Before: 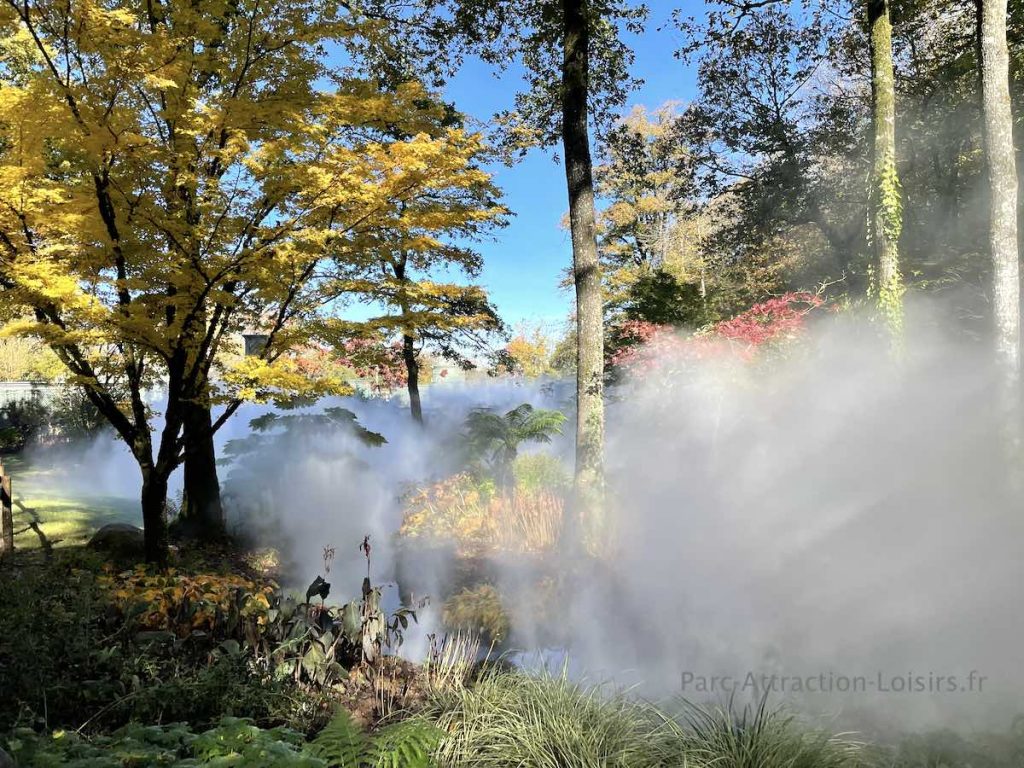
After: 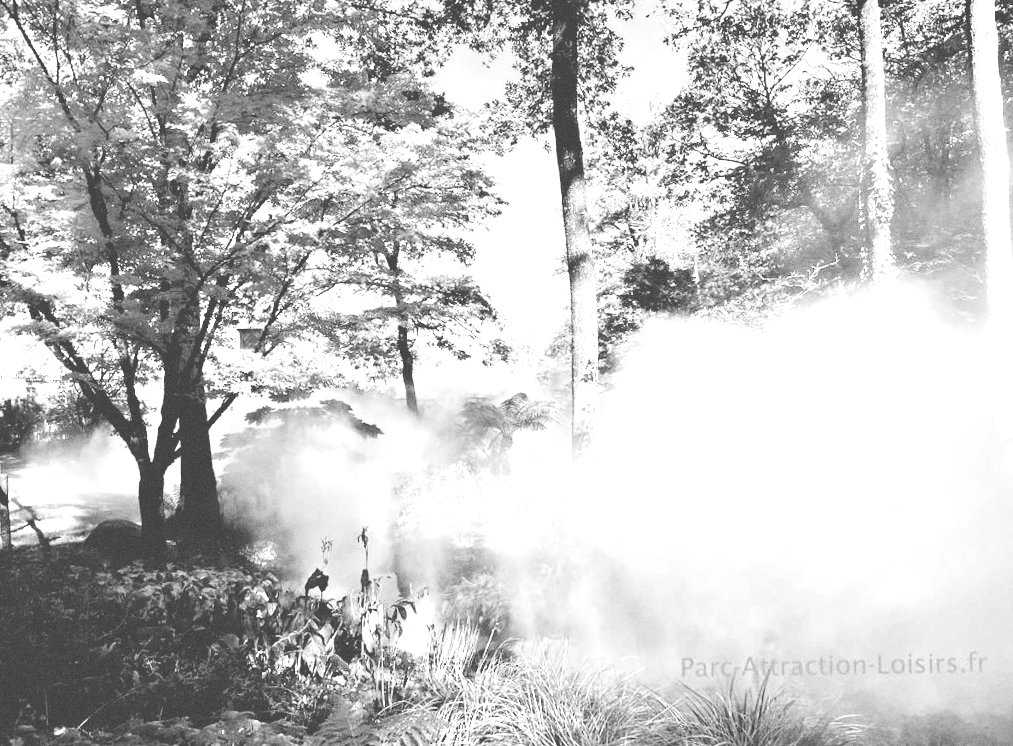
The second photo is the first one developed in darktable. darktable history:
white balance: red 0.978, blue 0.999
sigmoid: contrast 1.7, skew -0.2, preserve hue 0%, red attenuation 0.1, red rotation 0.035, green attenuation 0.1, green rotation -0.017, blue attenuation 0.15, blue rotation -0.052, base primaries Rec2020
color balance rgb: perceptual saturation grading › global saturation 20%, perceptual saturation grading › highlights -25%, perceptual saturation grading › shadows 50%
color zones: curves: ch1 [(0.238, 0.163) (0.476, 0.2) (0.733, 0.322) (0.848, 0.134)]
rotate and perspective: rotation -1°, crop left 0.011, crop right 0.989, crop top 0.025, crop bottom 0.975
monochrome: a -74.22, b 78.2
grain: on, module defaults
colorize: hue 36°, source mix 100%
